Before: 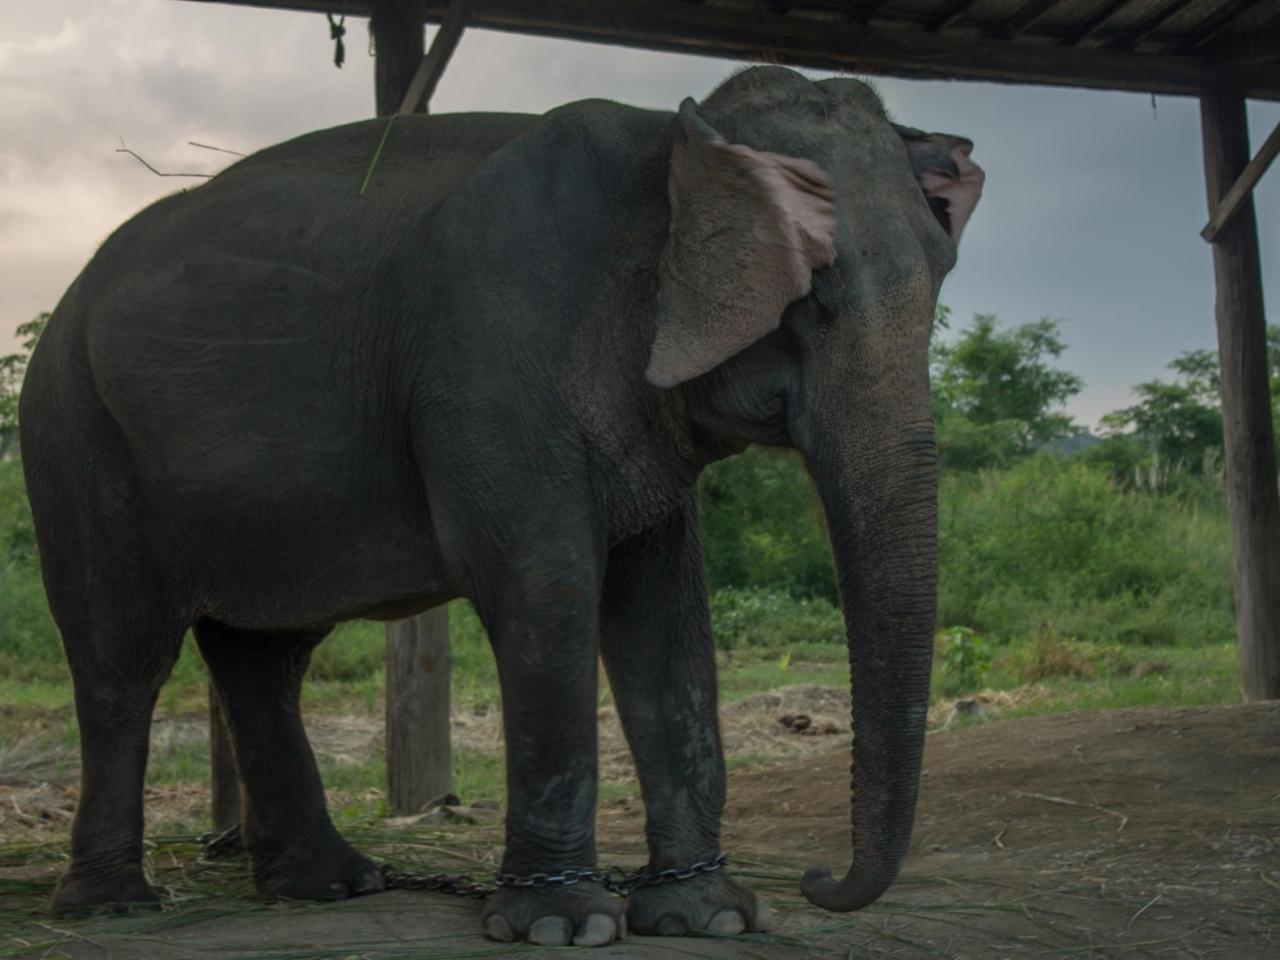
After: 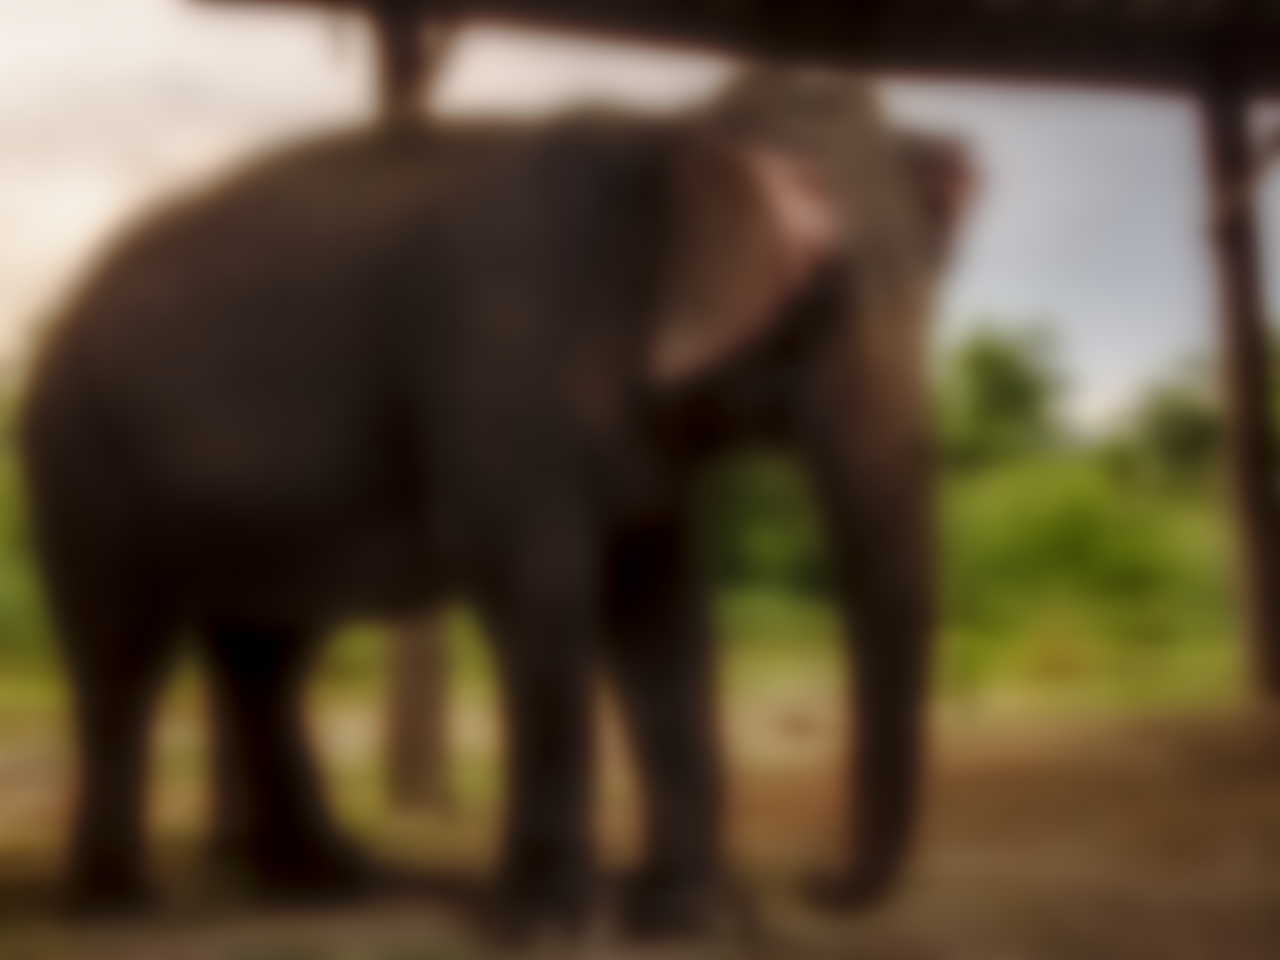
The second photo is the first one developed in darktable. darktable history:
exposure: black level correction 0.001, compensate highlight preservation false
local contrast: highlights 61%, detail 143%, midtone range 0.428
base curve: curves: ch0 [(0, 0) (0.028, 0.03) (0.121, 0.232) (0.46, 0.748) (0.859, 0.968) (1, 1)], preserve colors none
rgb levels: mode RGB, independent channels, levels [[0, 0.5, 1], [0, 0.521, 1], [0, 0.536, 1]]
lowpass: radius 16, unbound 0
